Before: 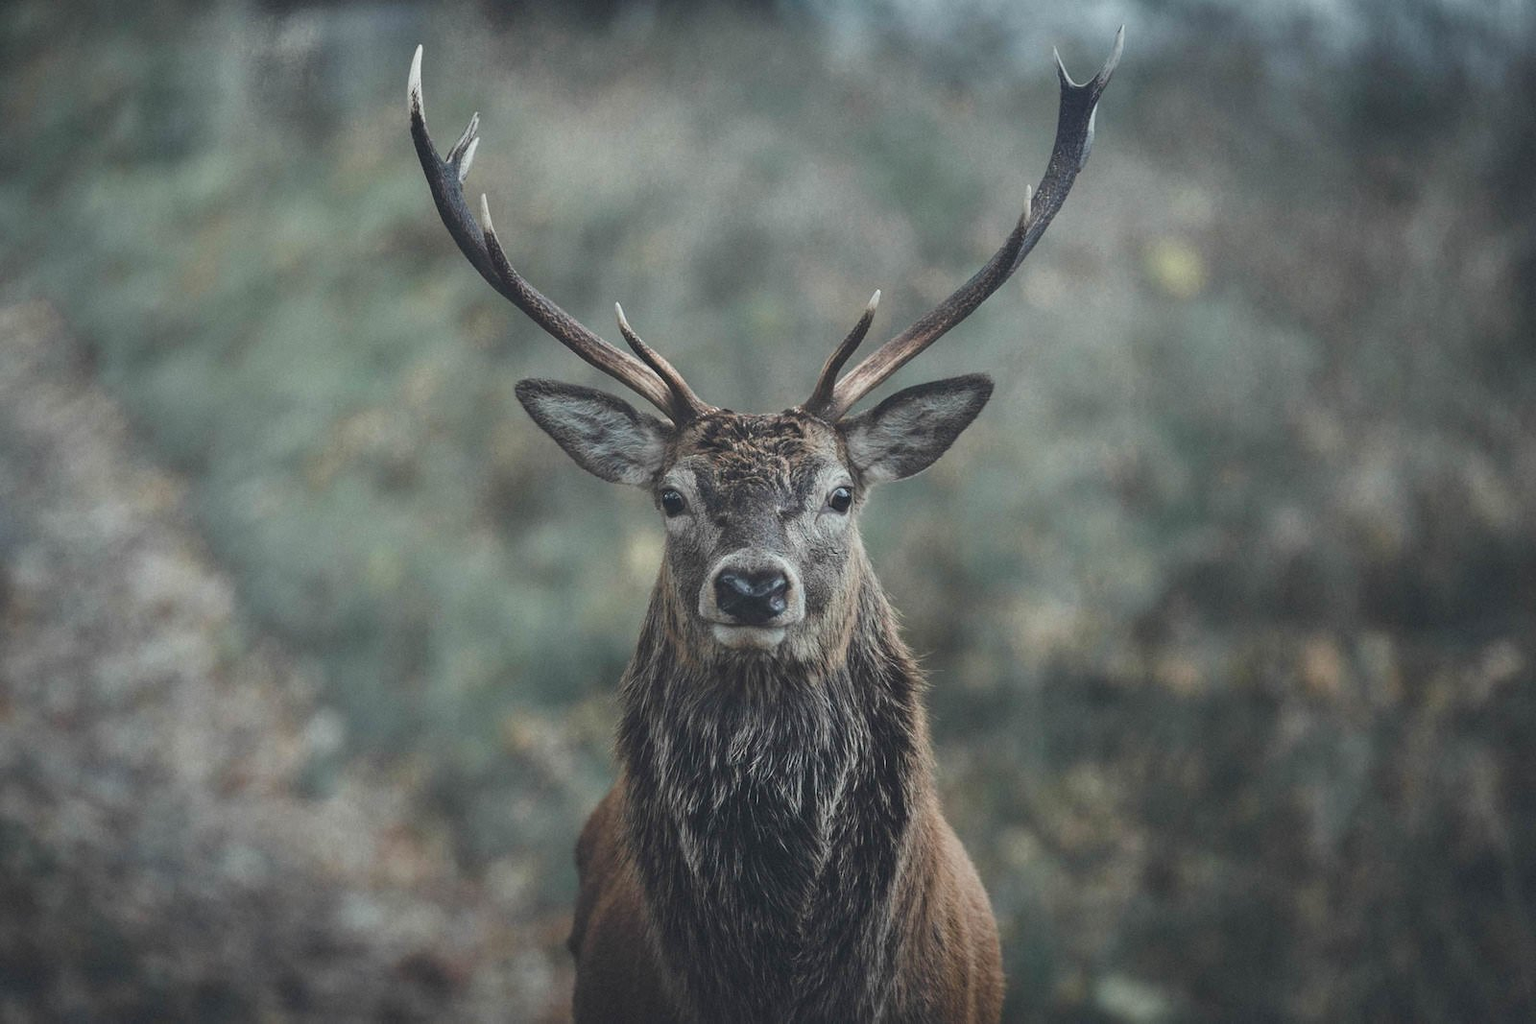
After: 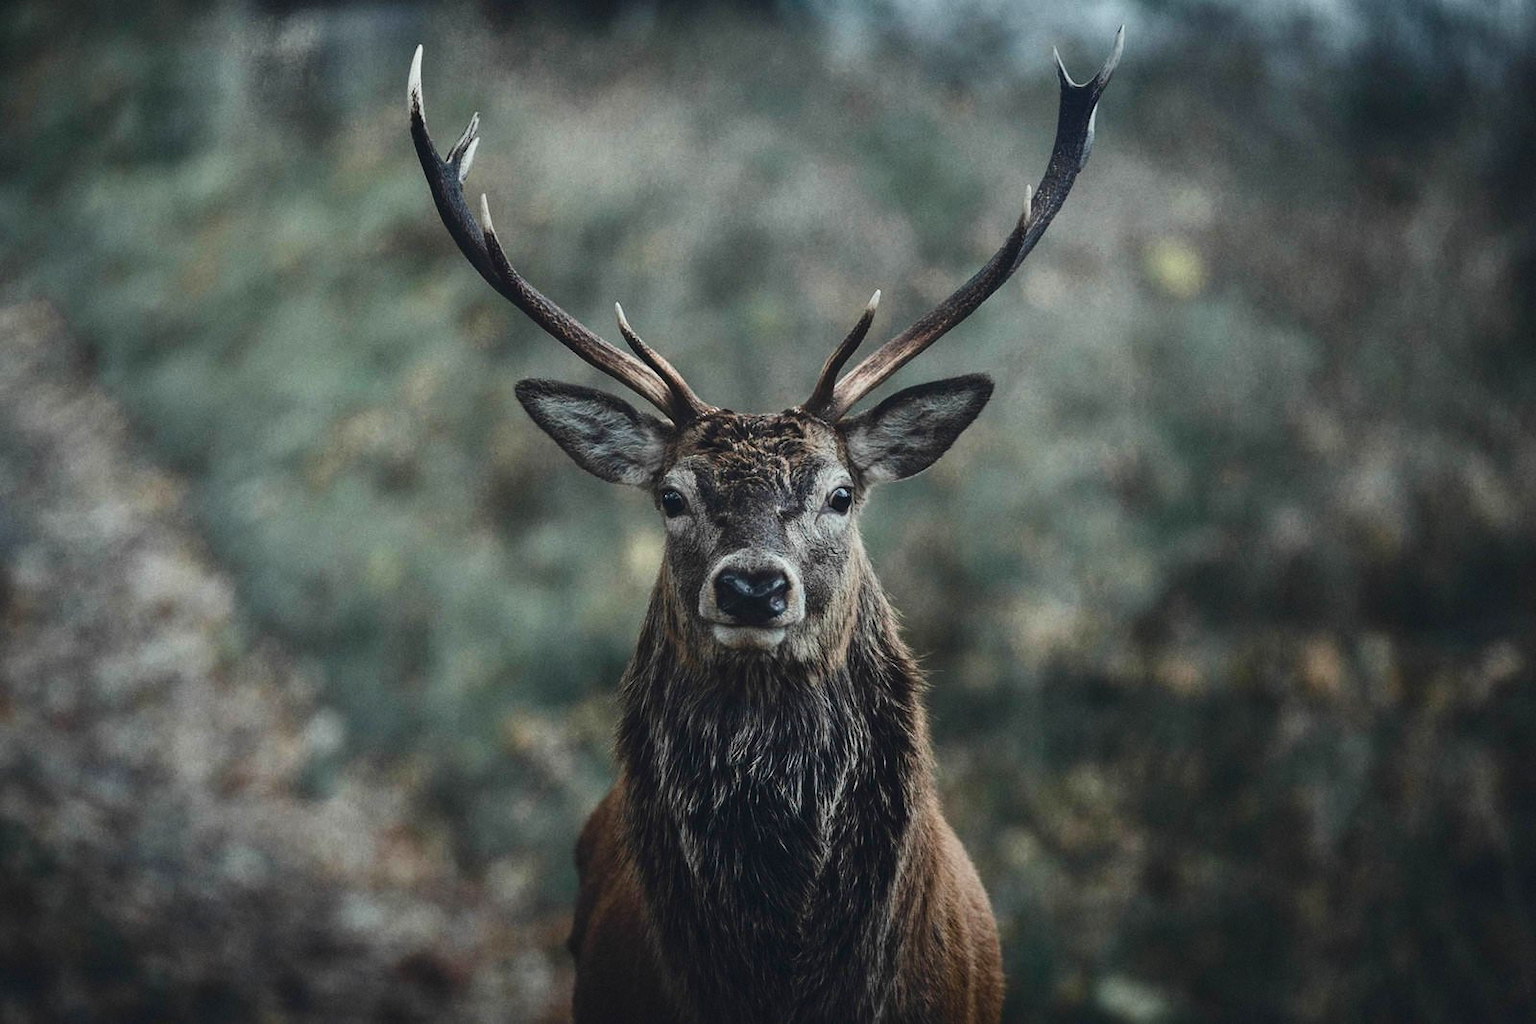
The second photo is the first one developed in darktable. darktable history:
contrast brightness saturation: contrast 0.211, brightness -0.108, saturation 0.207
